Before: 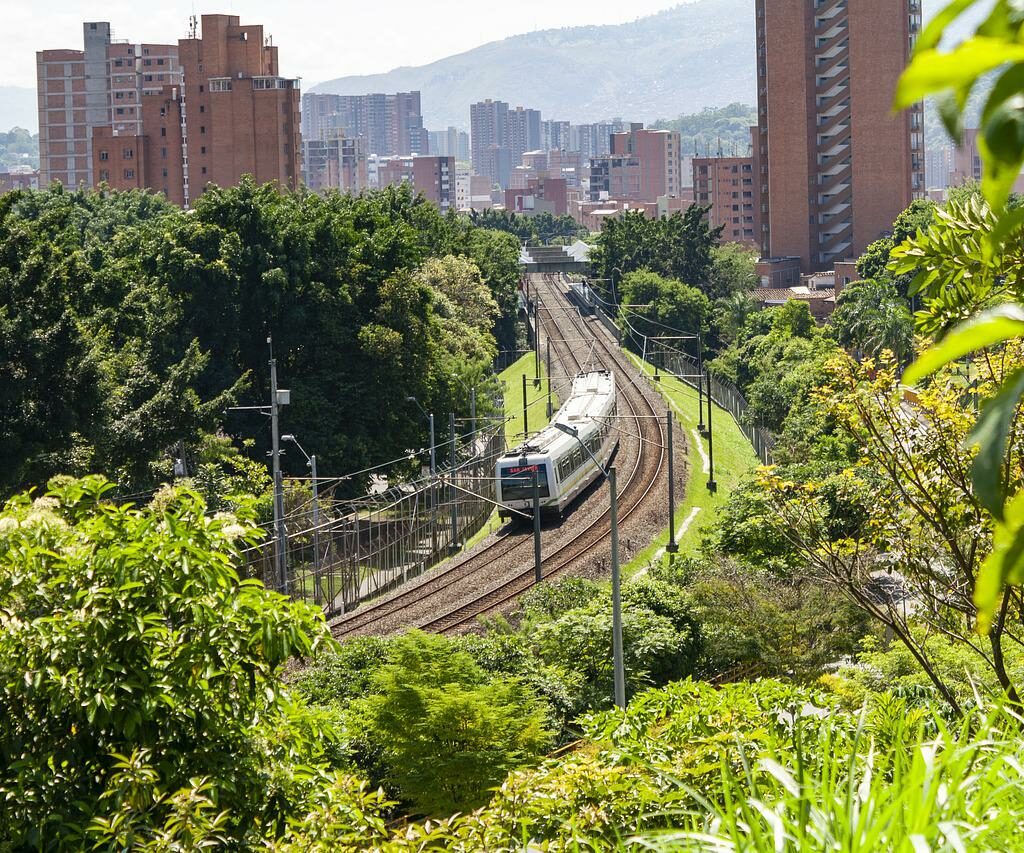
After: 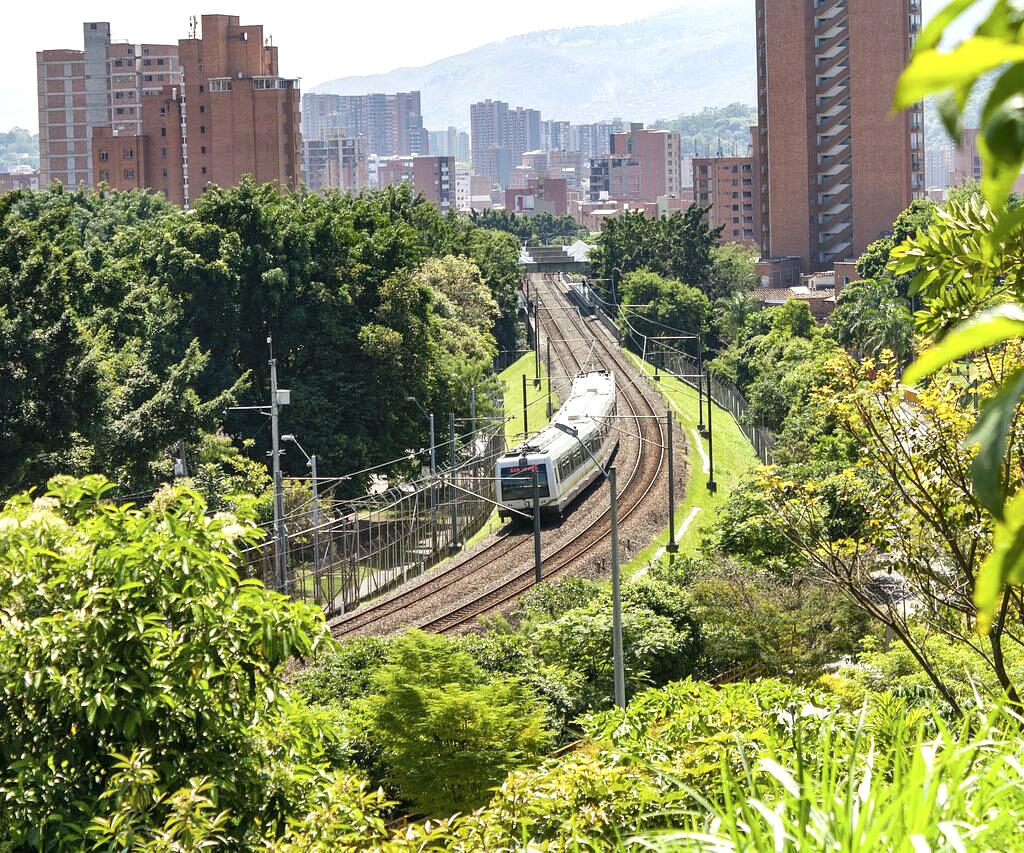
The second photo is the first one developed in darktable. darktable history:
shadows and highlights: radius 110.86, shadows 51.09, white point adjustment 9.16, highlights -4.17, highlights color adjustment 32.2%, soften with gaussian
white balance: emerald 1
